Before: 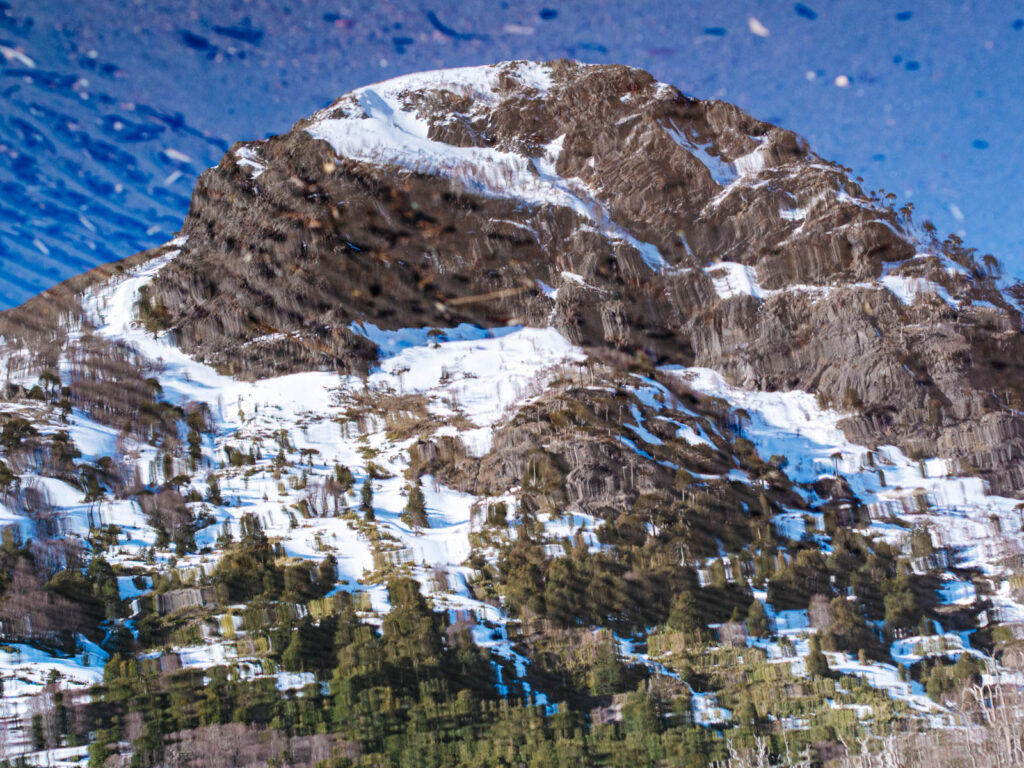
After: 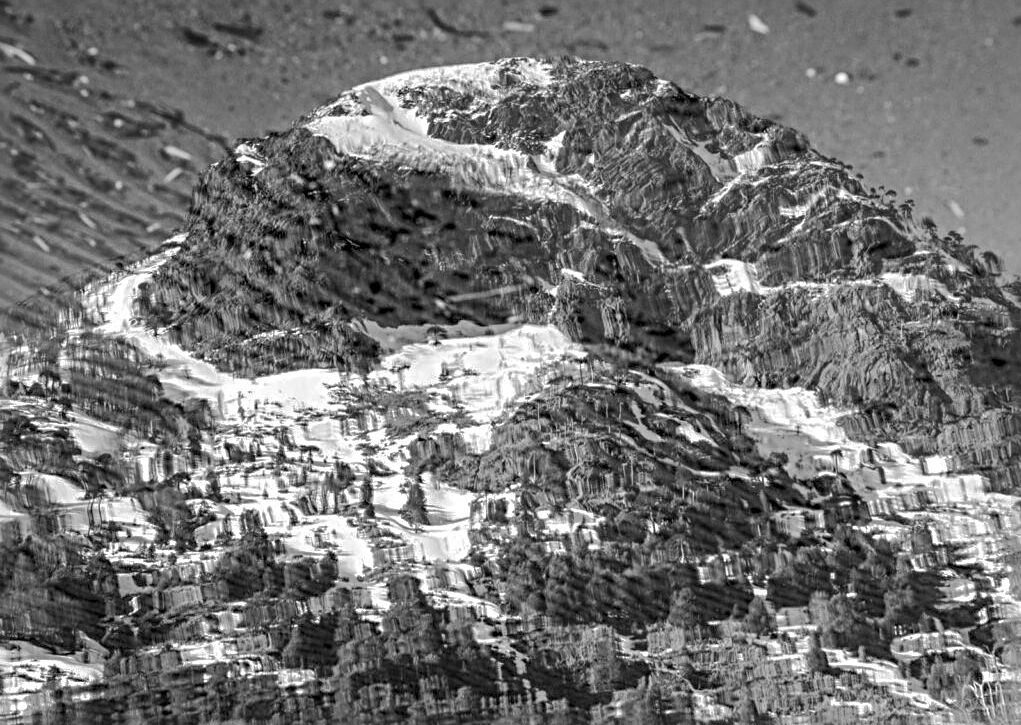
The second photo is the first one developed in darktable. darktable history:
sharpen: radius 4
shadows and highlights: shadows 40, highlights -60
monochrome: a 2.21, b -1.33, size 2.2
crop: top 0.448%, right 0.264%, bottom 5.045%
local contrast: on, module defaults
